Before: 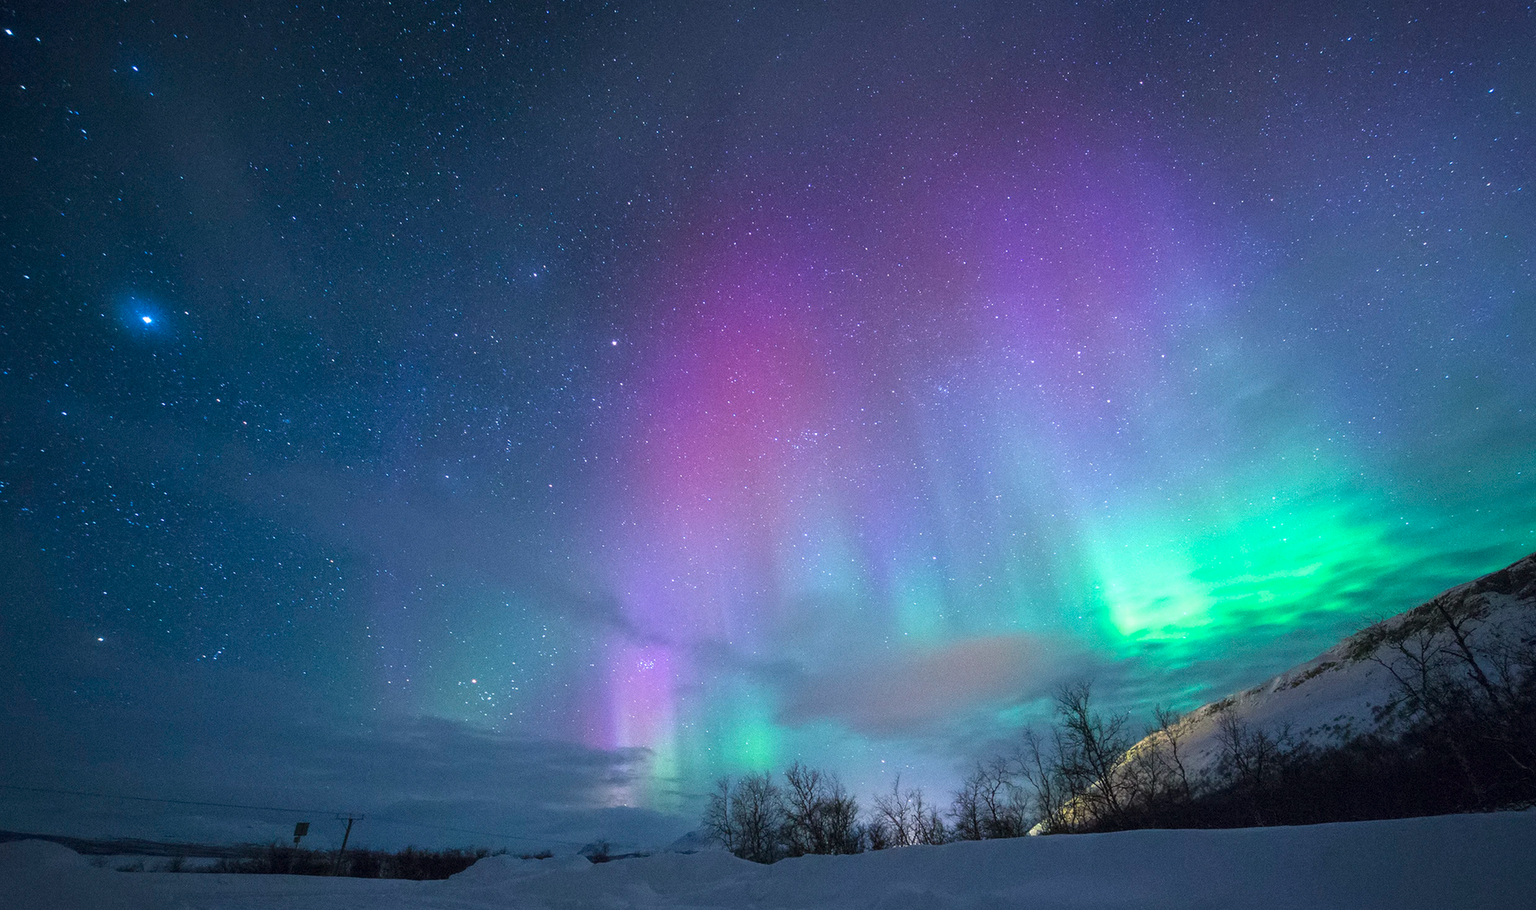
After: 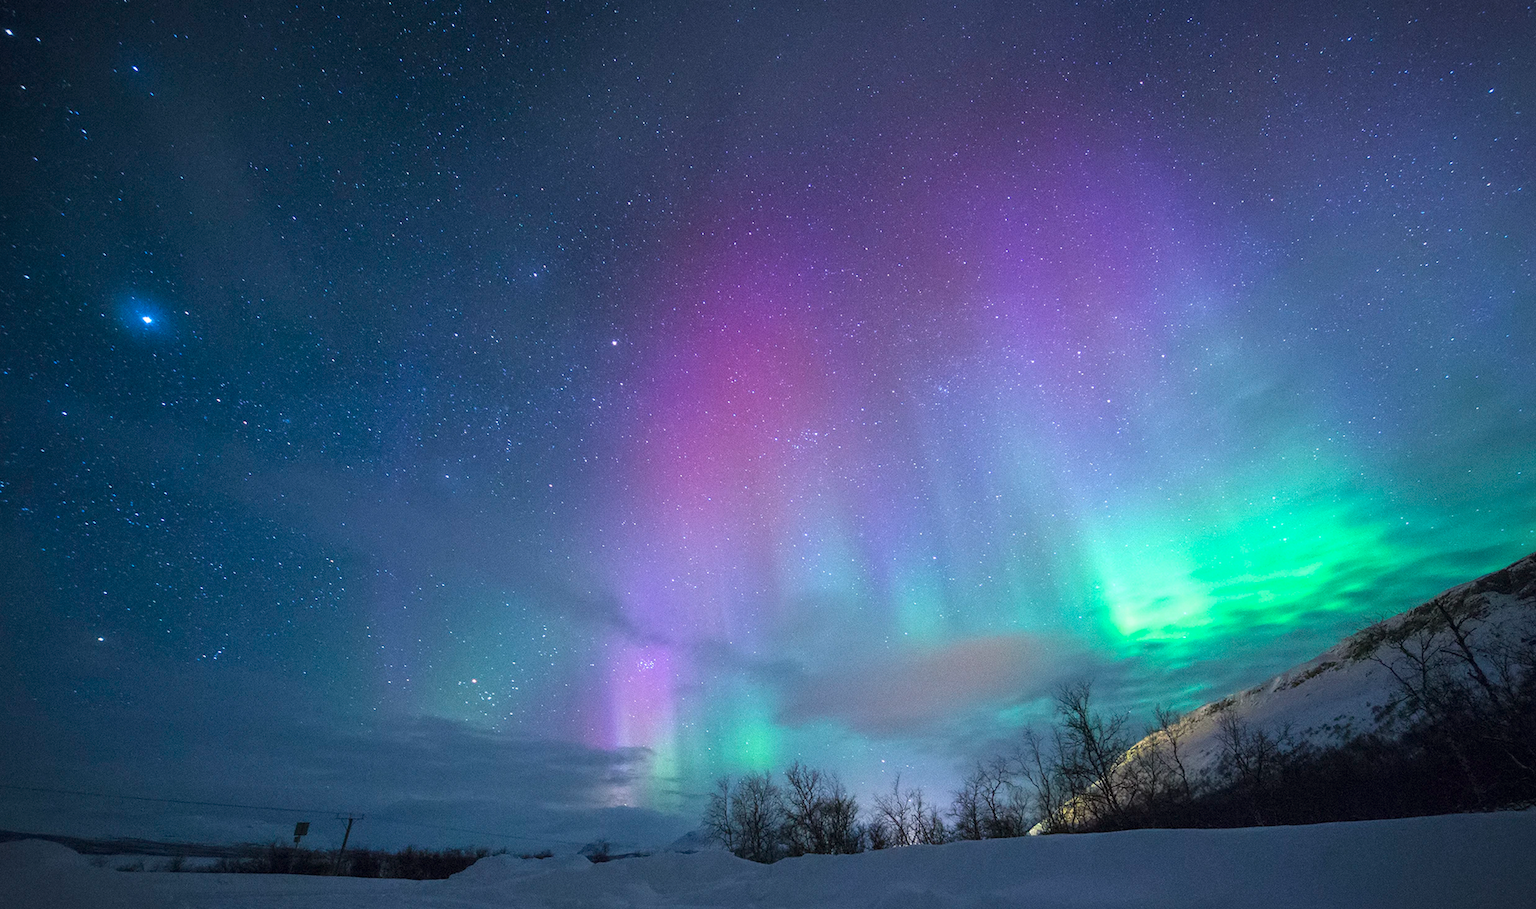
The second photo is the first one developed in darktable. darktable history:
vignetting: fall-off start 97.38%, fall-off radius 77.68%, width/height ratio 1.122
